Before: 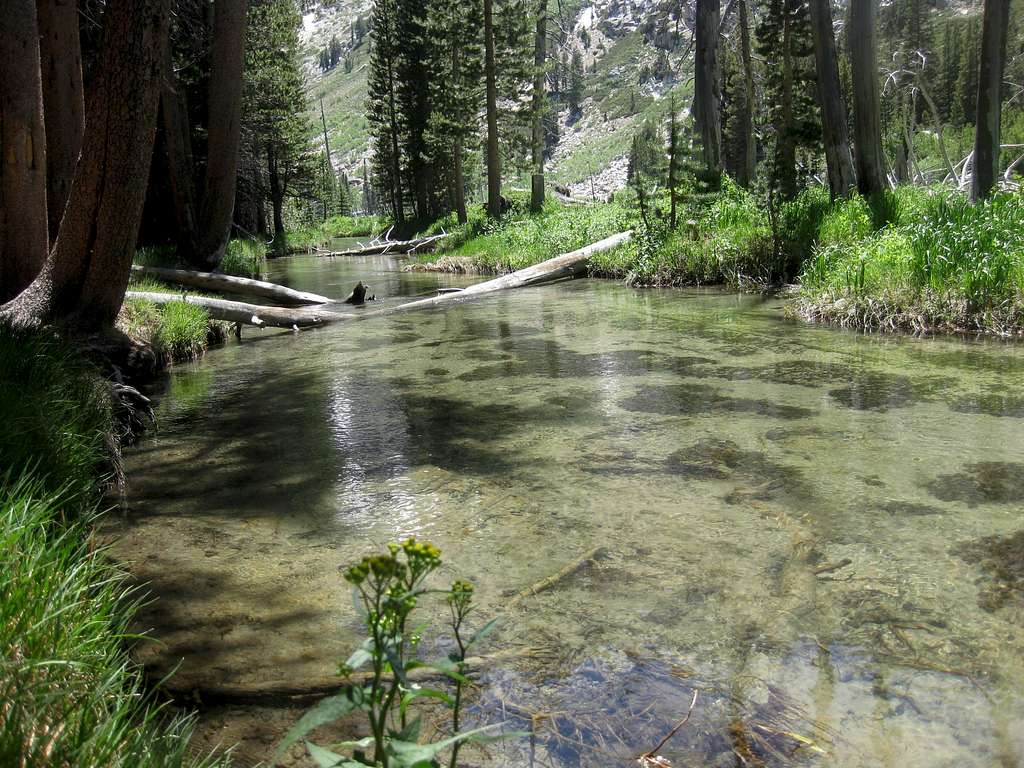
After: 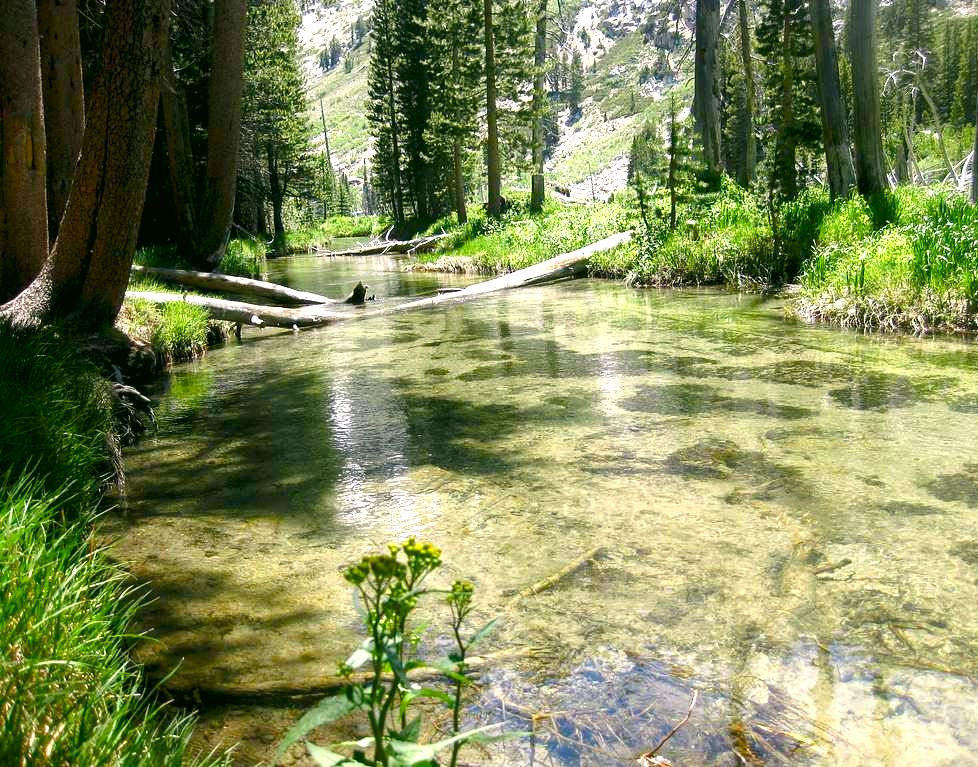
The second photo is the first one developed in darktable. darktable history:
exposure: black level correction 0, exposure 0.695 EV, compensate exposure bias true, compensate highlight preservation false
color balance rgb: perceptual saturation grading › global saturation 20%, perceptual saturation grading › highlights -25.606%, perceptual saturation grading › shadows 49.425%, perceptual brilliance grading › highlights 8.026%, perceptual brilliance grading › mid-tones 3.808%, perceptual brilliance grading › shadows 2.152%, global vibrance 20%
crop: right 4.481%, bottom 0.02%
color correction: highlights a* 4.2, highlights b* 4.98, shadows a* -8.34, shadows b* 4.55
